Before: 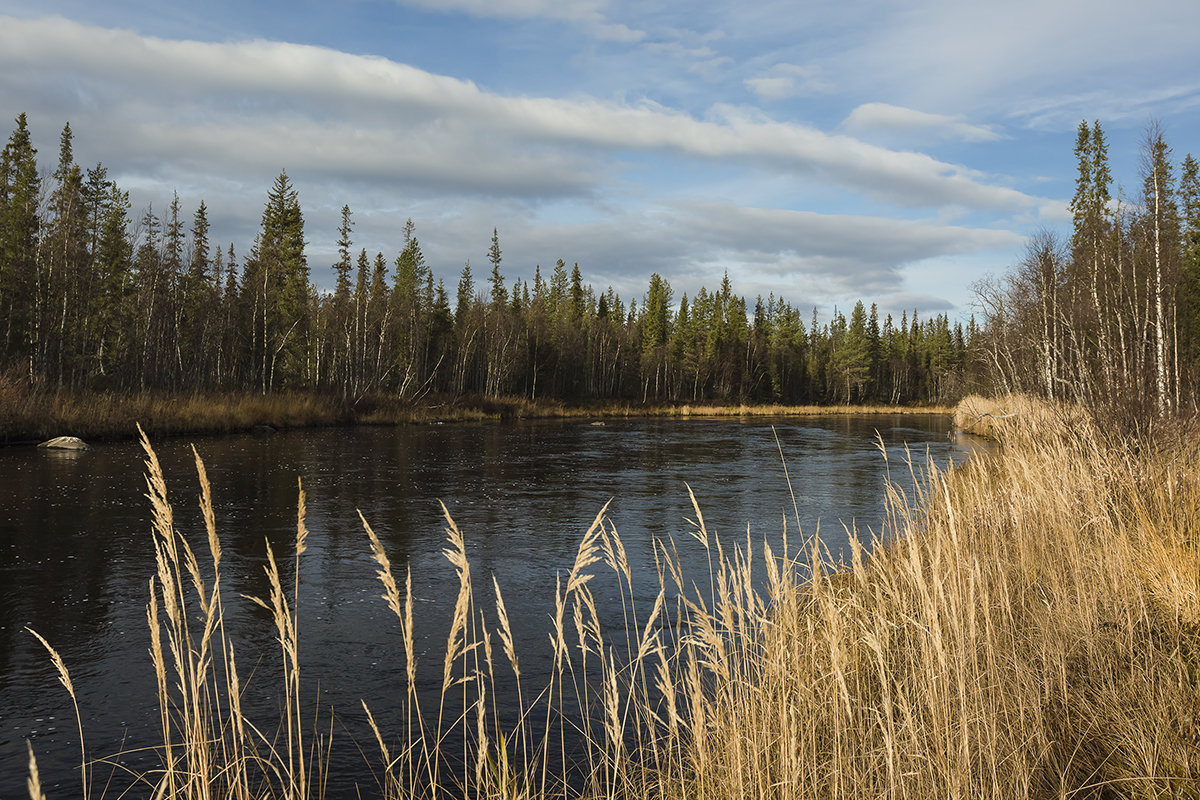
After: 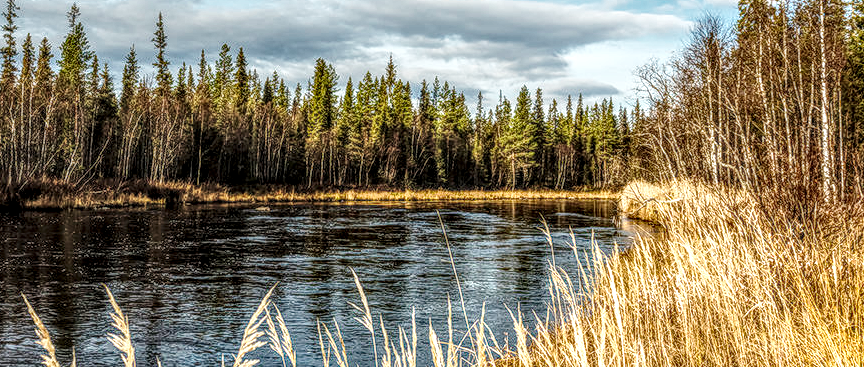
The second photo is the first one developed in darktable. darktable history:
crop and rotate: left 27.938%, top 27.046%, bottom 27.046%
base curve: curves: ch0 [(0, 0) (0.028, 0.03) (0.121, 0.232) (0.46, 0.748) (0.859, 0.968) (1, 1)], preserve colors none
local contrast: highlights 0%, shadows 0%, detail 300%, midtone range 0.3
